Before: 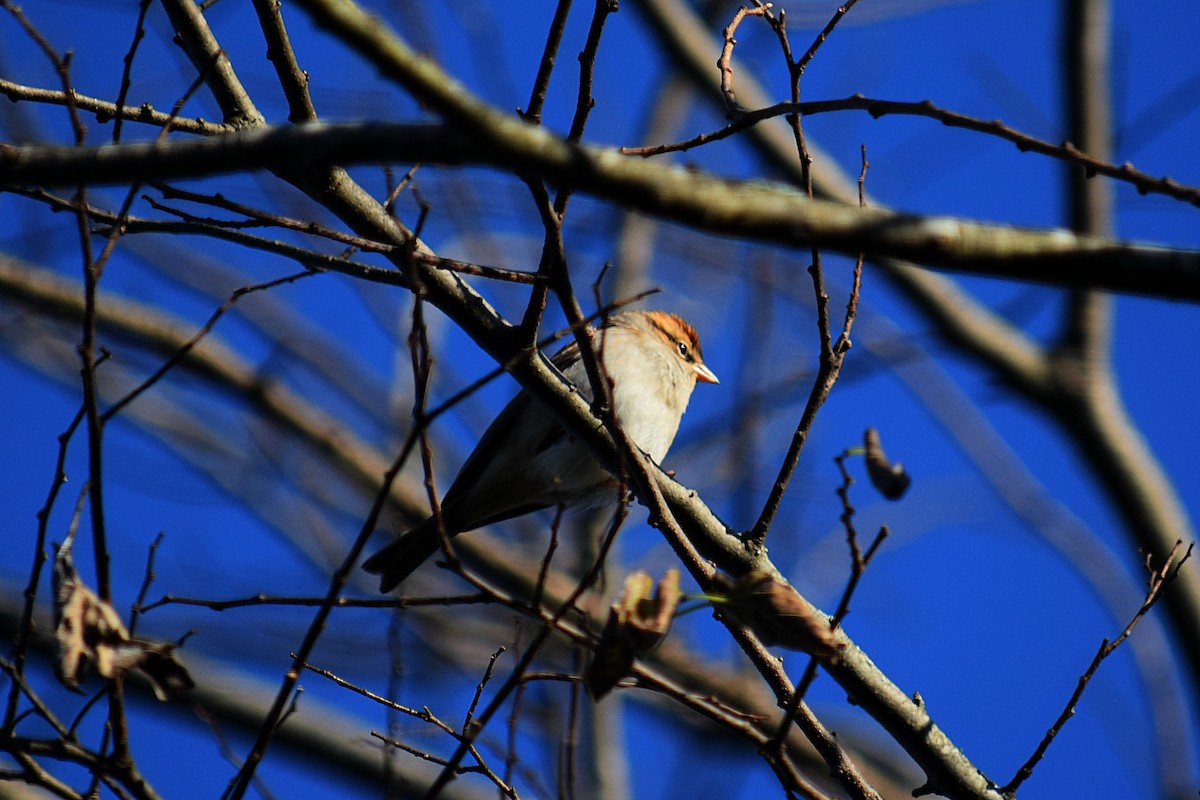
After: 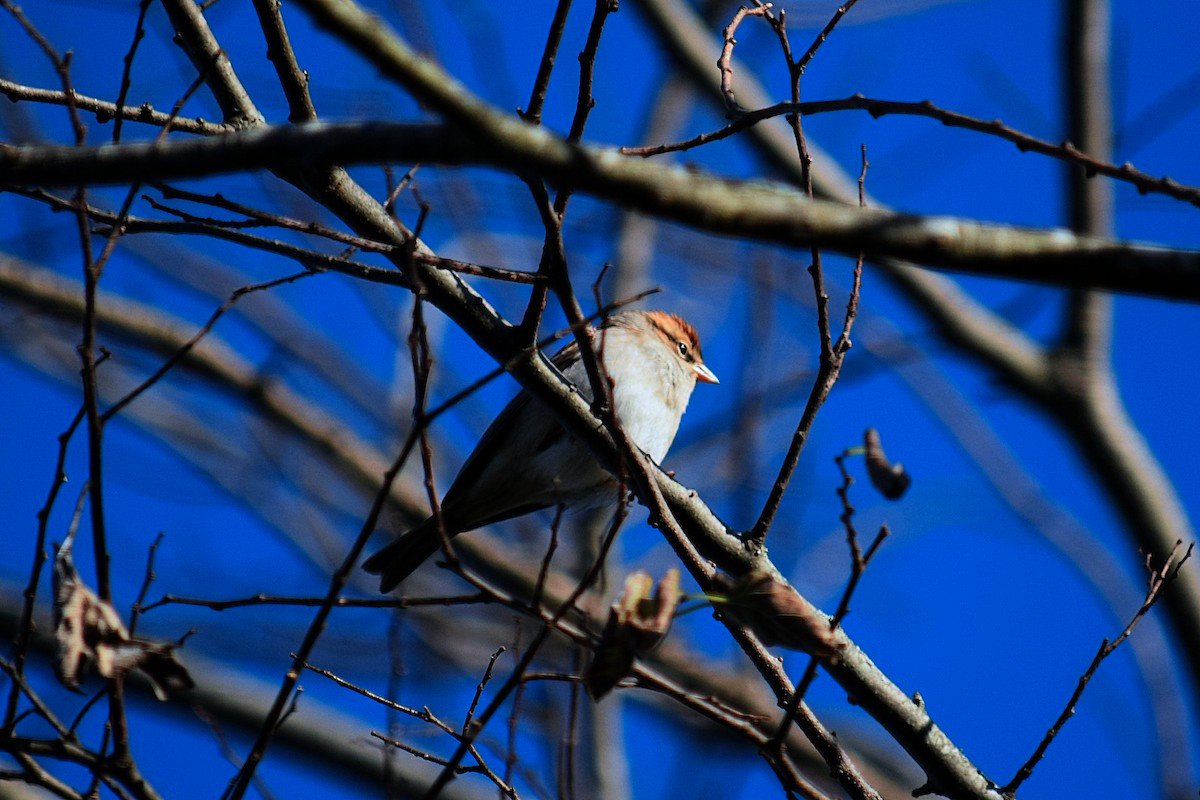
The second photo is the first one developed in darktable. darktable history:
color correction: highlights a* -2.02, highlights b* -18.25
